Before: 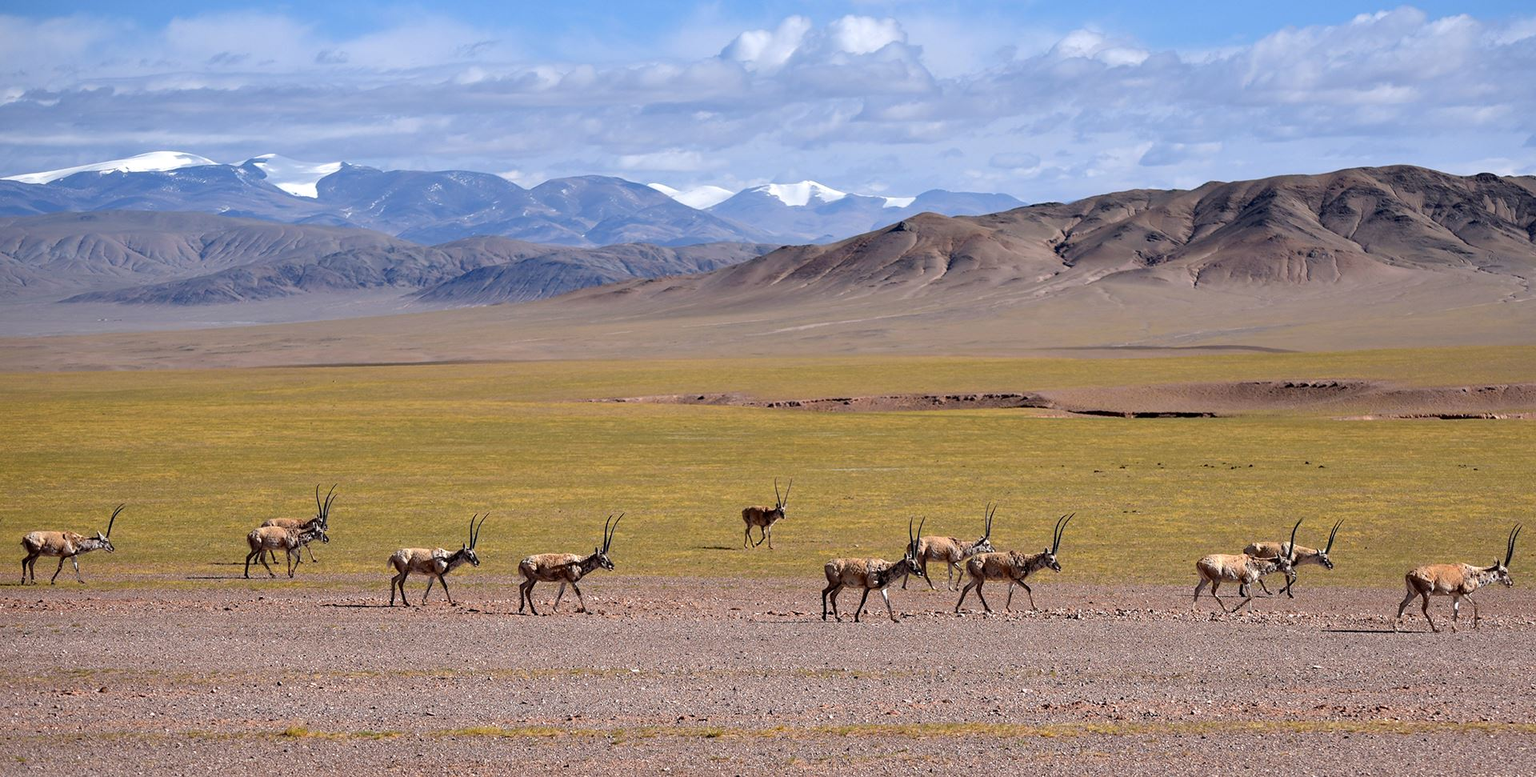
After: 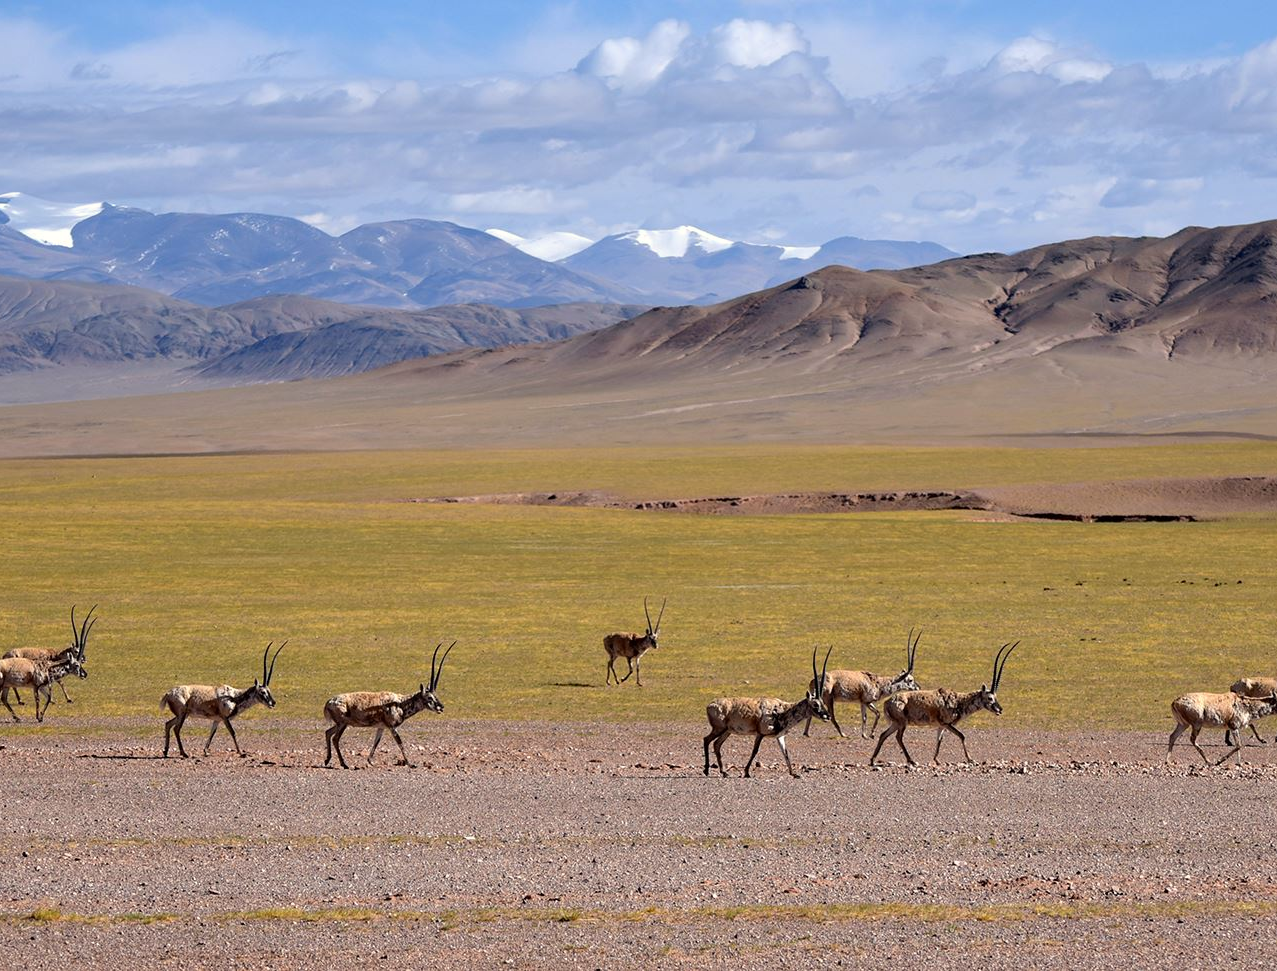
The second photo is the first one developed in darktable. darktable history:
crop: left 16.899%, right 16.556%
color correction: highlights b* 3
